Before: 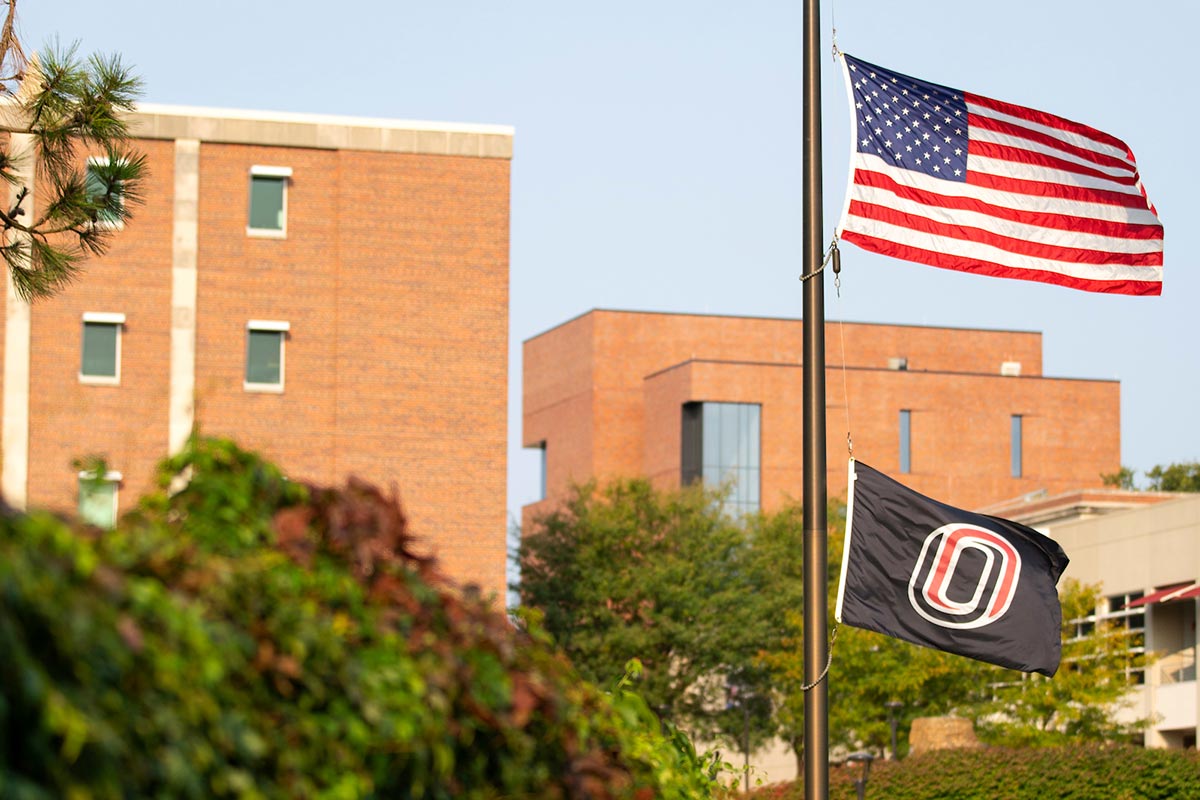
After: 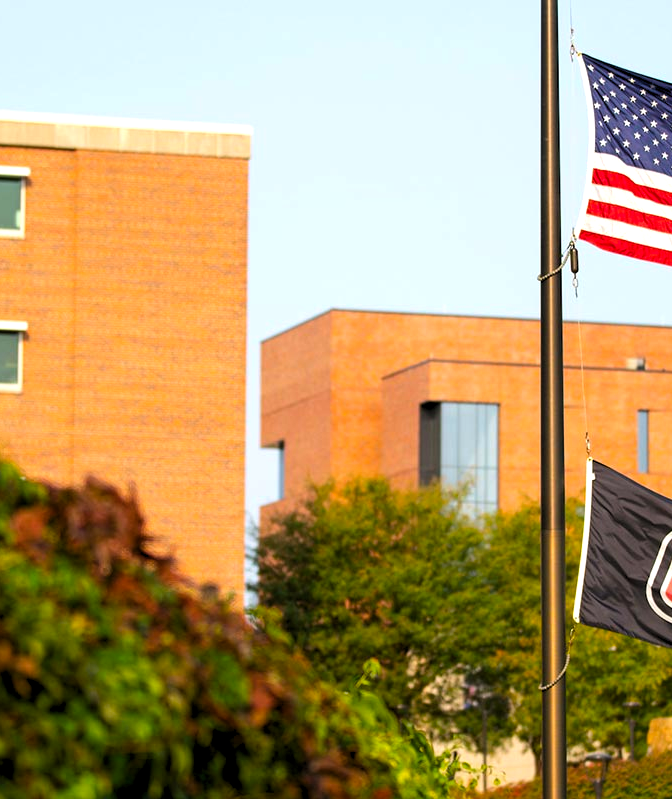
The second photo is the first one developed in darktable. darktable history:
color balance rgb: perceptual saturation grading › global saturation 19.55%, global vibrance 20%
crop: left 21.842%, right 22.151%, bottom 0.006%
levels: levels [0.062, 0.494, 0.925]
